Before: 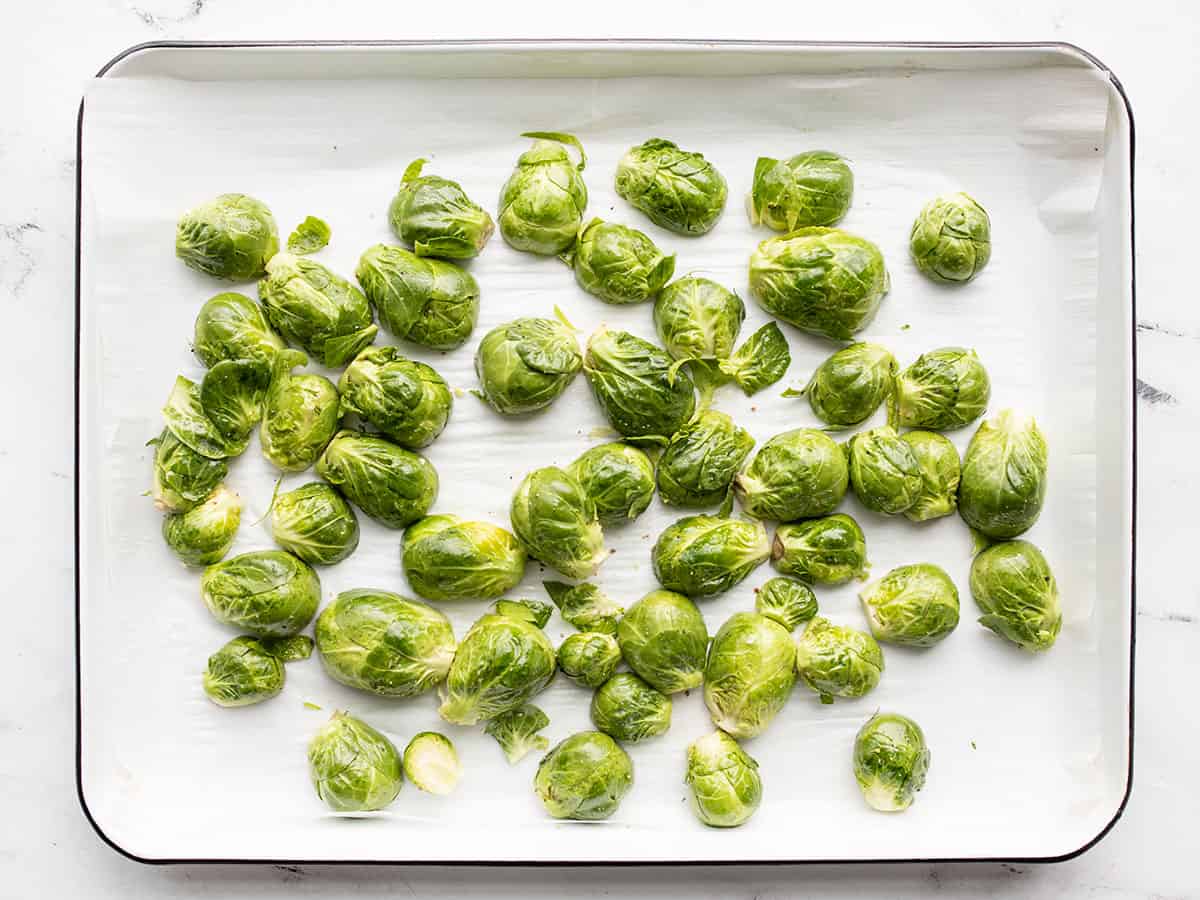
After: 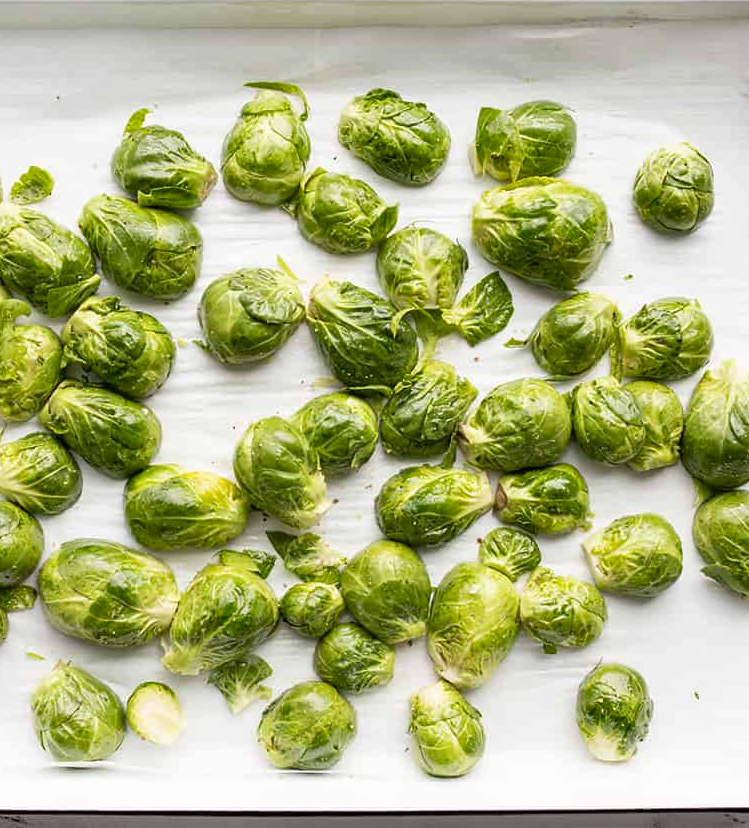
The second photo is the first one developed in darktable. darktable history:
crop and rotate: left 23.146%, top 5.629%, right 14.409%, bottom 2.341%
shadows and highlights: shadows -88.09, highlights -35.4, soften with gaussian
